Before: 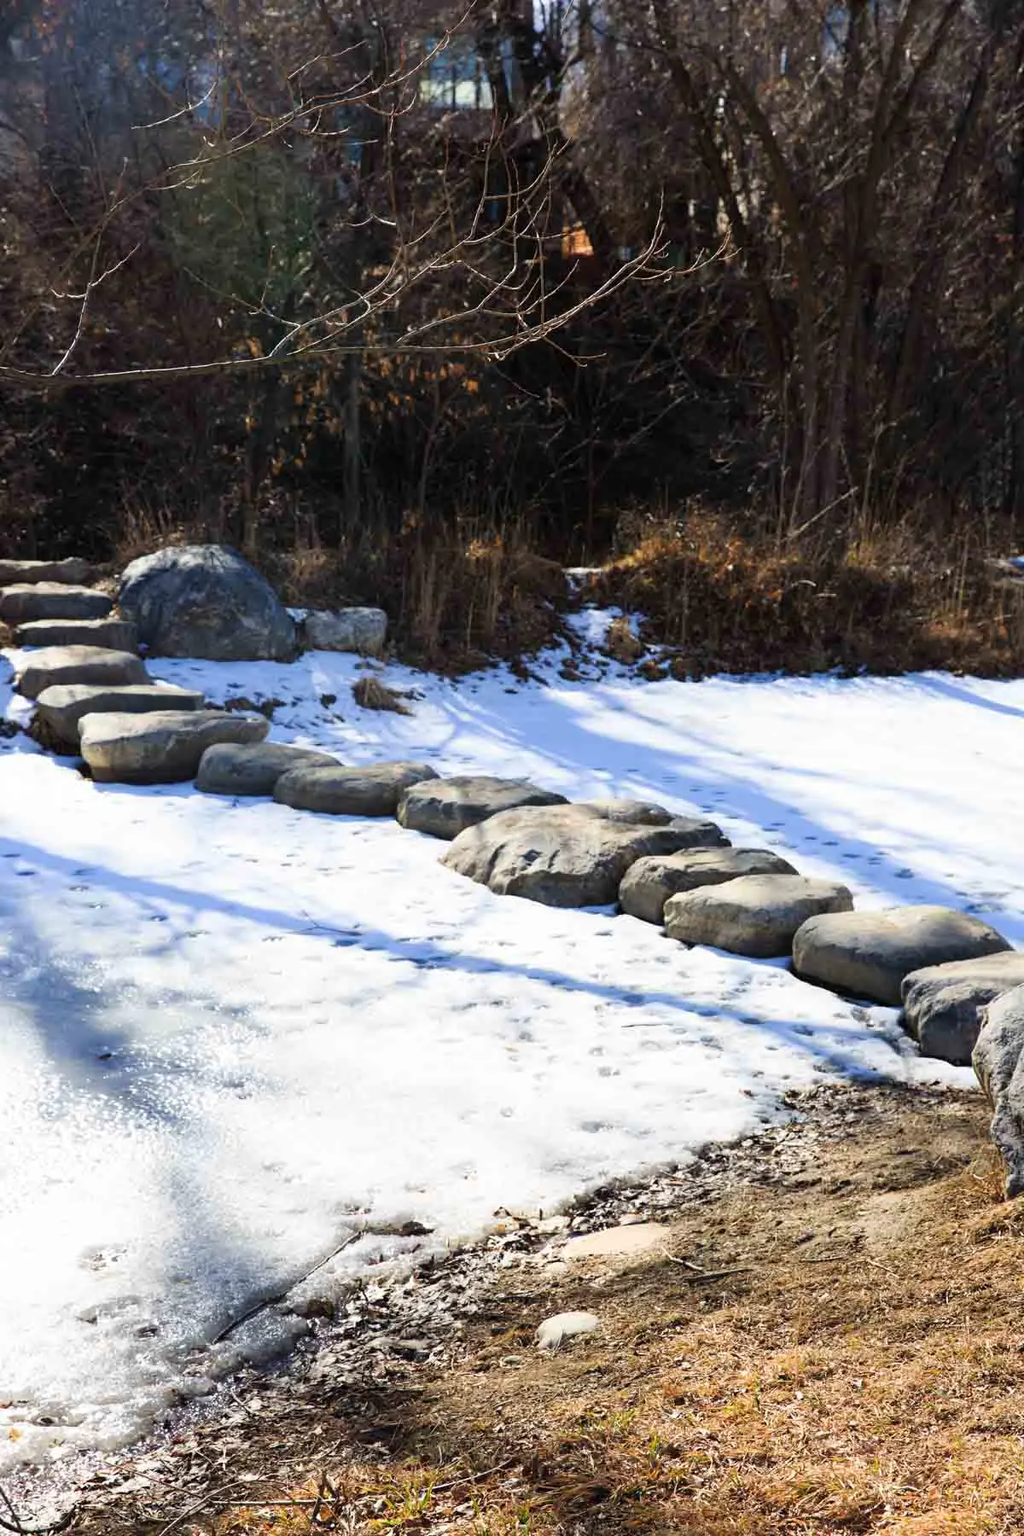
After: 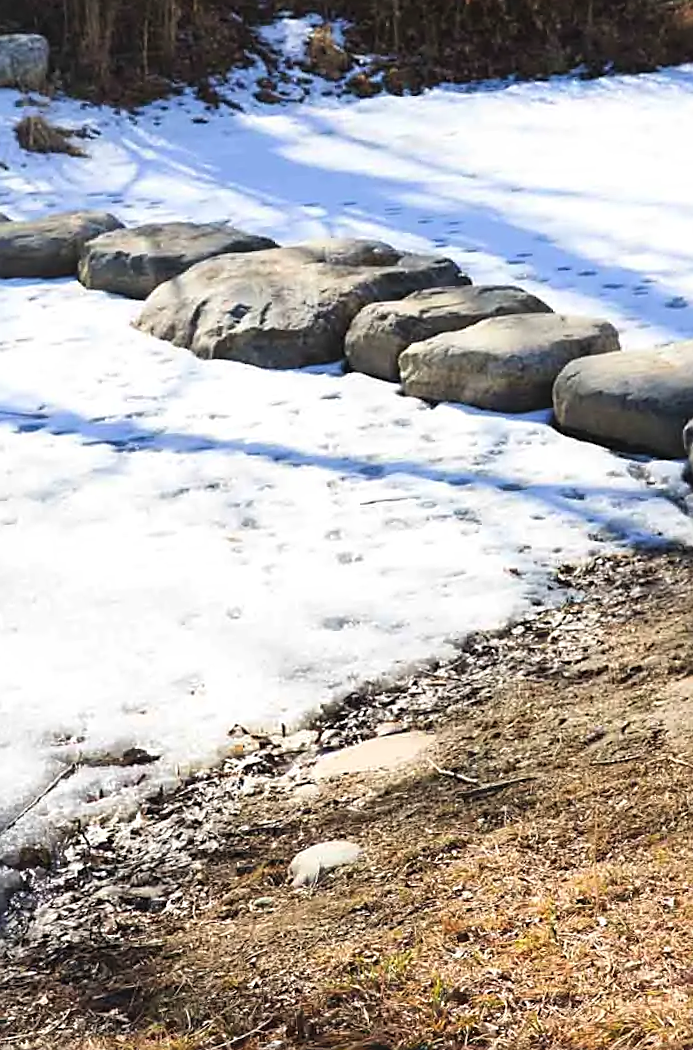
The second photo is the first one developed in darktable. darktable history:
rotate and perspective: rotation -4.2°, shear 0.006, automatic cropping off
crop: left 34.479%, top 38.822%, right 13.718%, bottom 5.172%
sharpen: on, module defaults
exposure: black level correction -0.005, exposure 0.054 EV, compensate highlight preservation false
